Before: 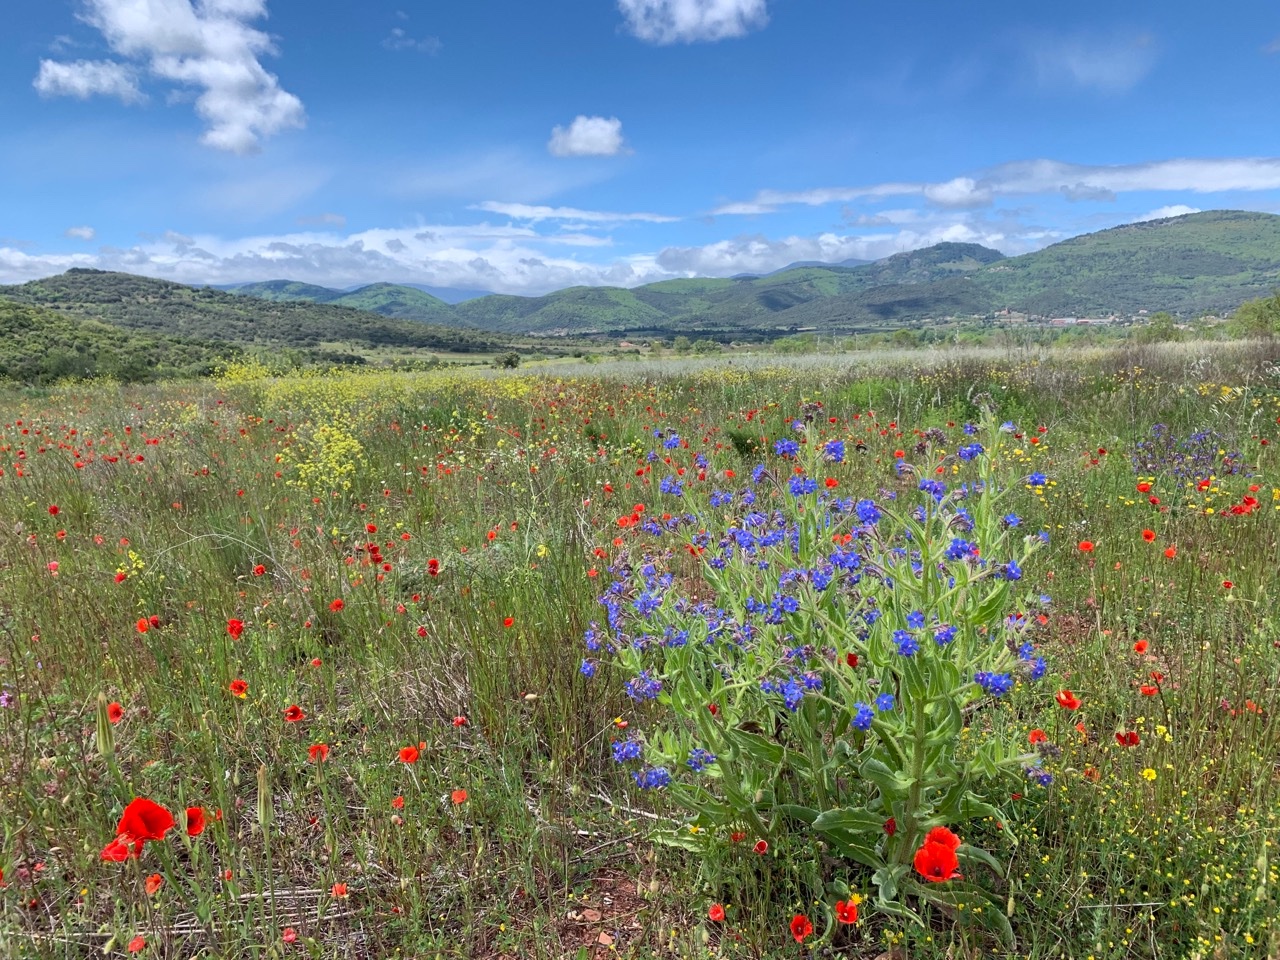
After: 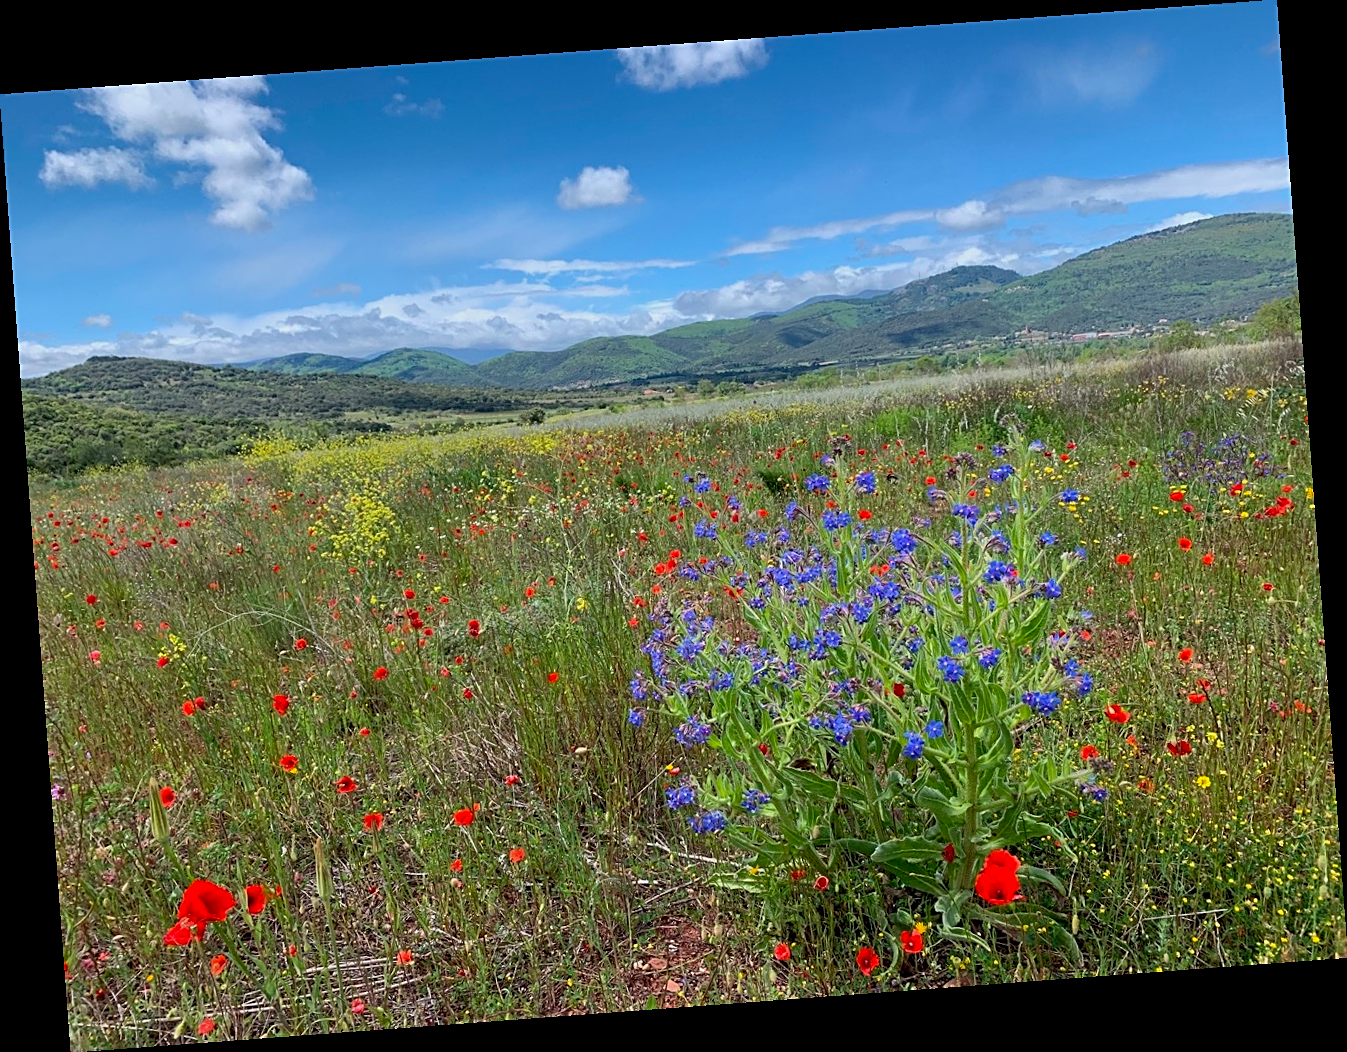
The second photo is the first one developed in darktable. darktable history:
tone equalizer: on, module defaults
exposure: black level correction 0.006, exposure -0.226 EV, compensate highlight preservation false
sharpen: on, module defaults
rotate and perspective: rotation -4.25°, automatic cropping off
